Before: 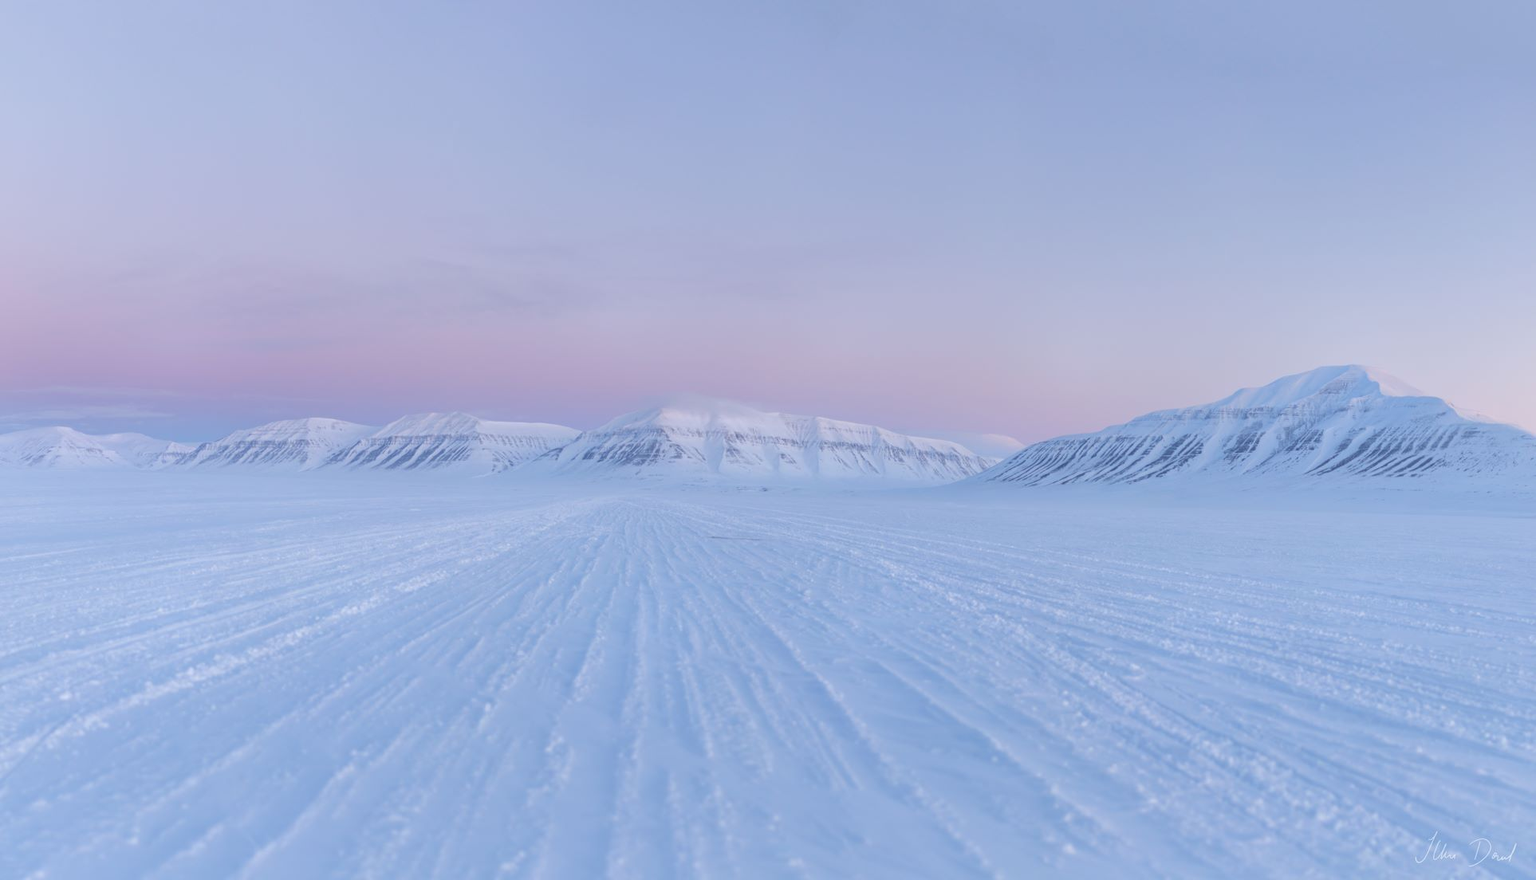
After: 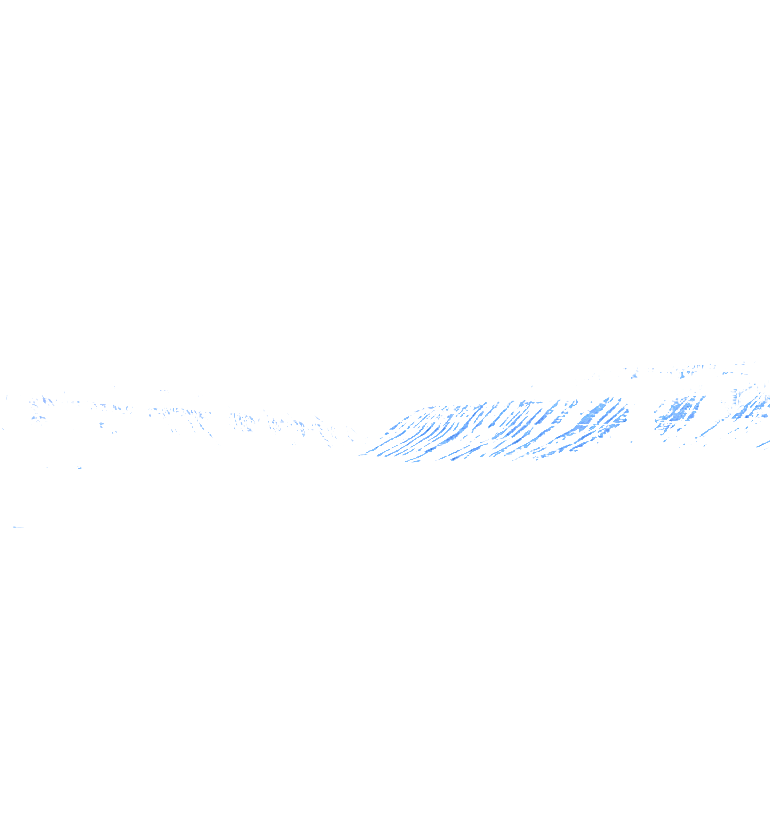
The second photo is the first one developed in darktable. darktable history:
crop: left 45.721%, top 13.393%, right 14.118%, bottom 10.01%
filmic rgb: black relative exposure -8.2 EV, white relative exposure 2.2 EV, threshold 3 EV, hardness 7.11, latitude 85.74%, contrast 1.696, highlights saturation mix -4%, shadows ↔ highlights balance -2.69%, color science v5 (2021), contrast in shadows safe, contrast in highlights safe, enable highlight reconstruction true
color calibration: illuminant custom, x 0.368, y 0.373, temperature 4330.32 K
white balance: red 0.982, blue 1.018
sharpen: on, module defaults
contrast brightness saturation: saturation -0.04
levels: levels [0, 0.43, 0.984]
exposure: exposure 0.74 EV, compensate highlight preservation false
